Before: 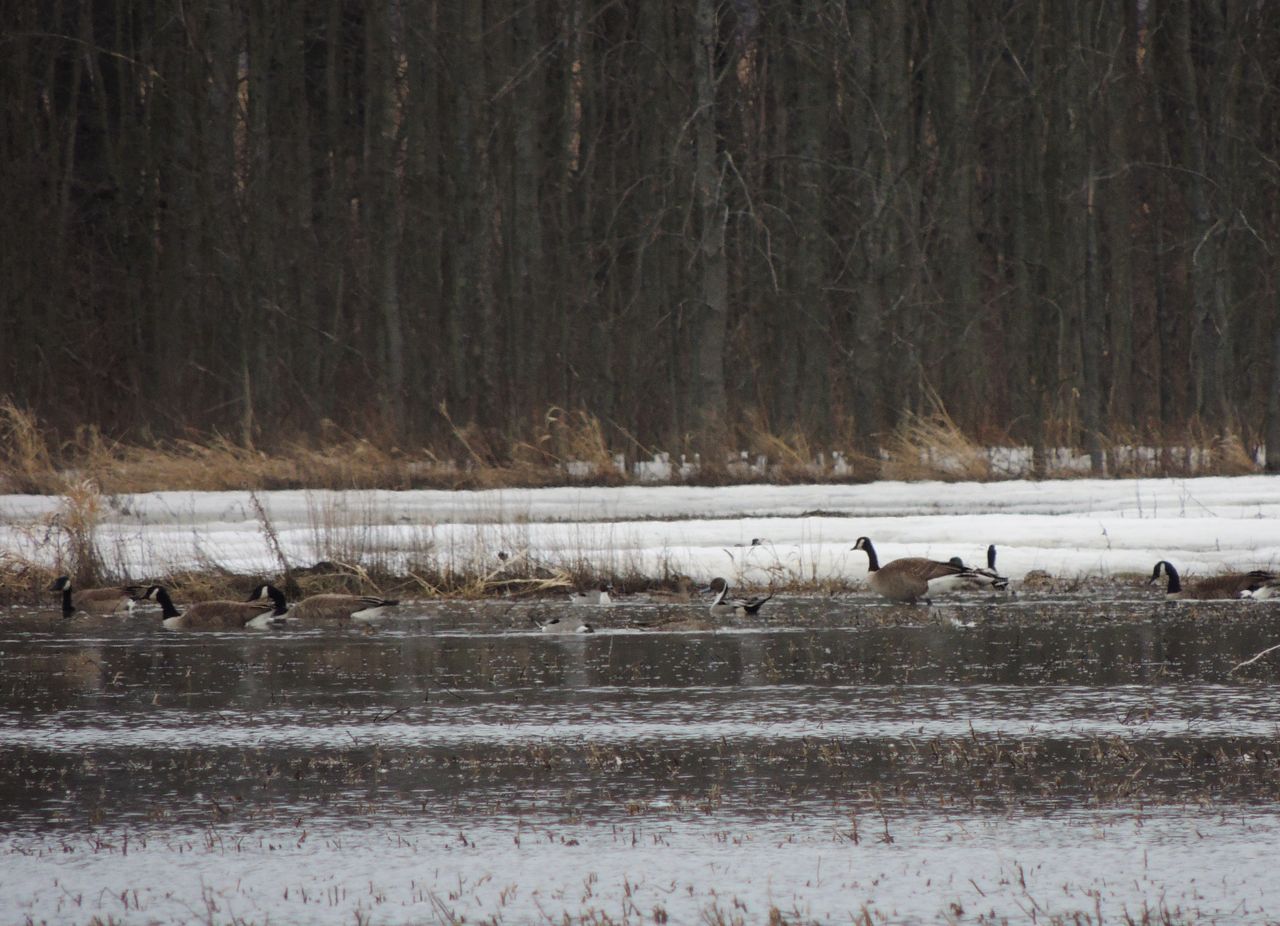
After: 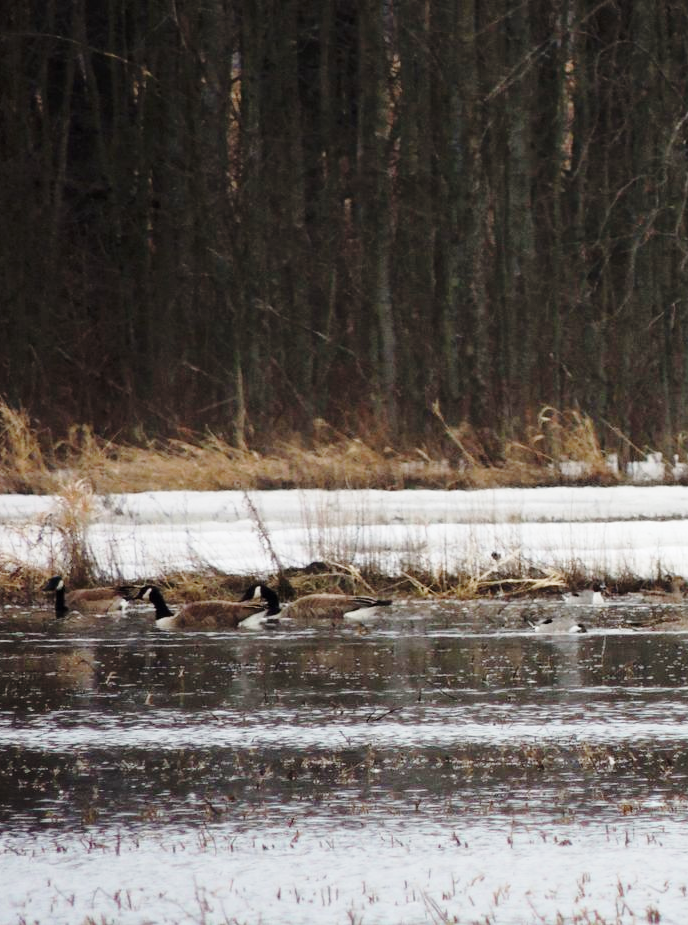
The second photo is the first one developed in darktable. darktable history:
crop: left 0.587%, right 45.588%, bottom 0.086%
base curve: curves: ch0 [(0, 0) (0.028, 0.03) (0.121, 0.232) (0.46, 0.748) (0.859, 0.968) (1, 1)], preserve colors none
